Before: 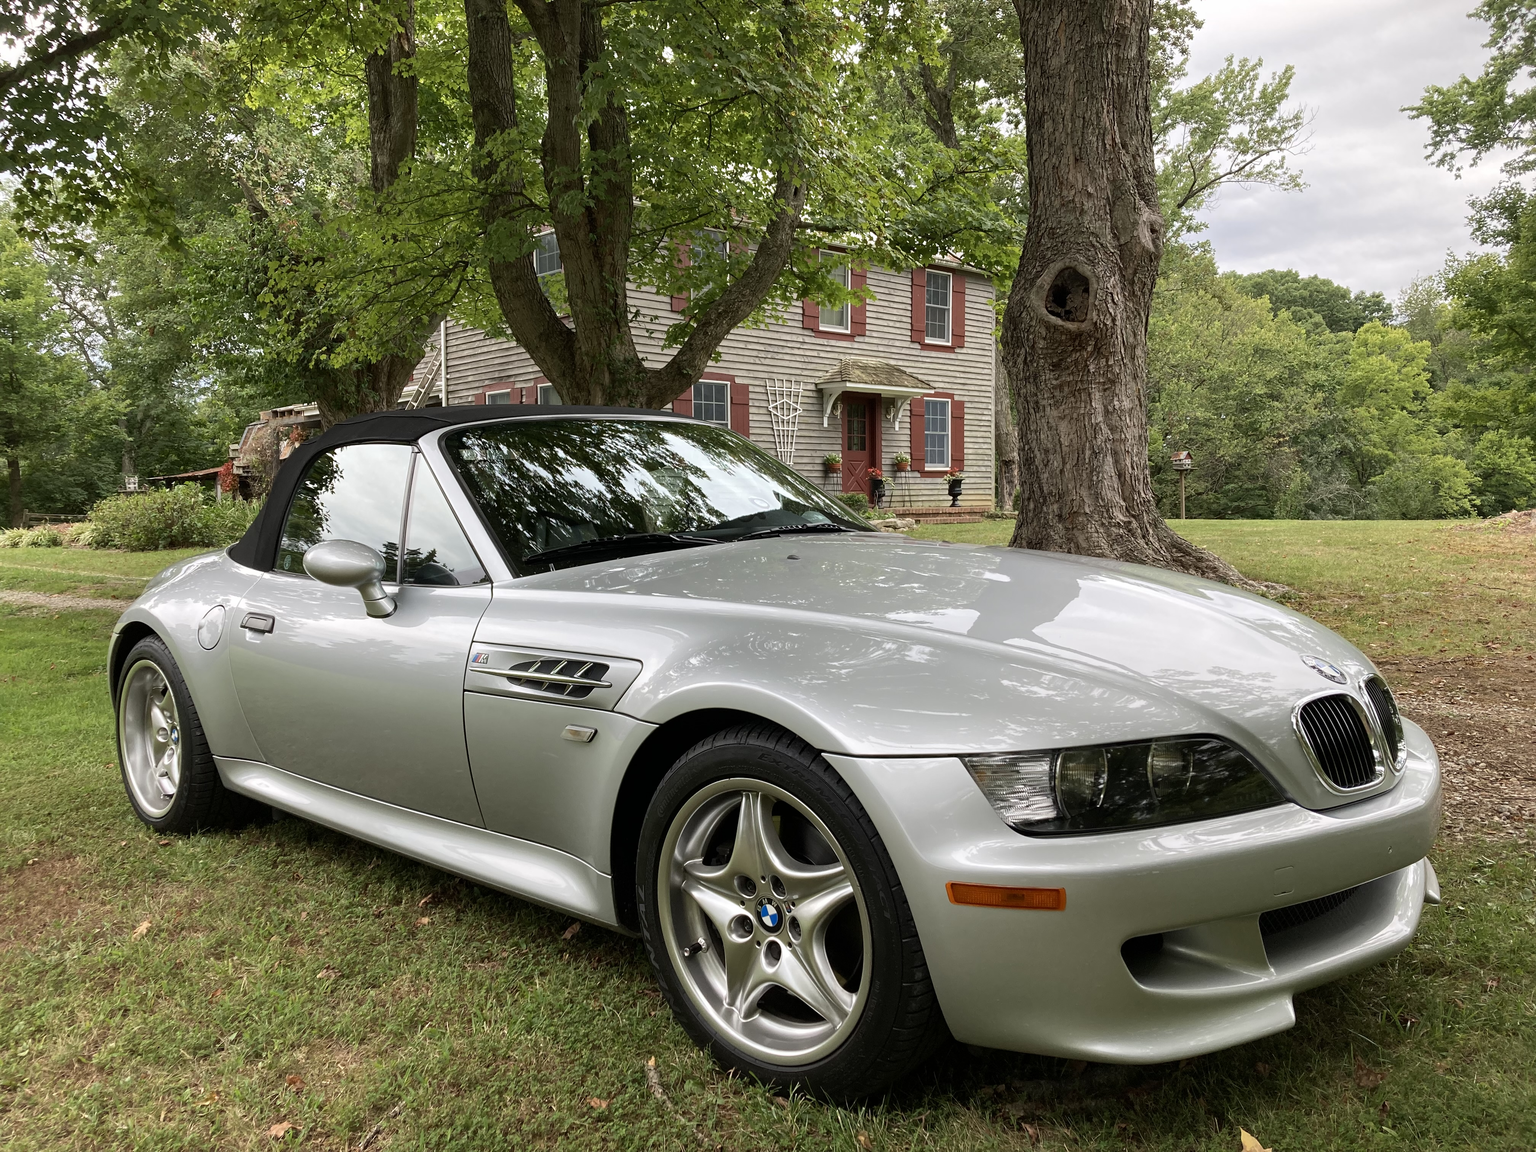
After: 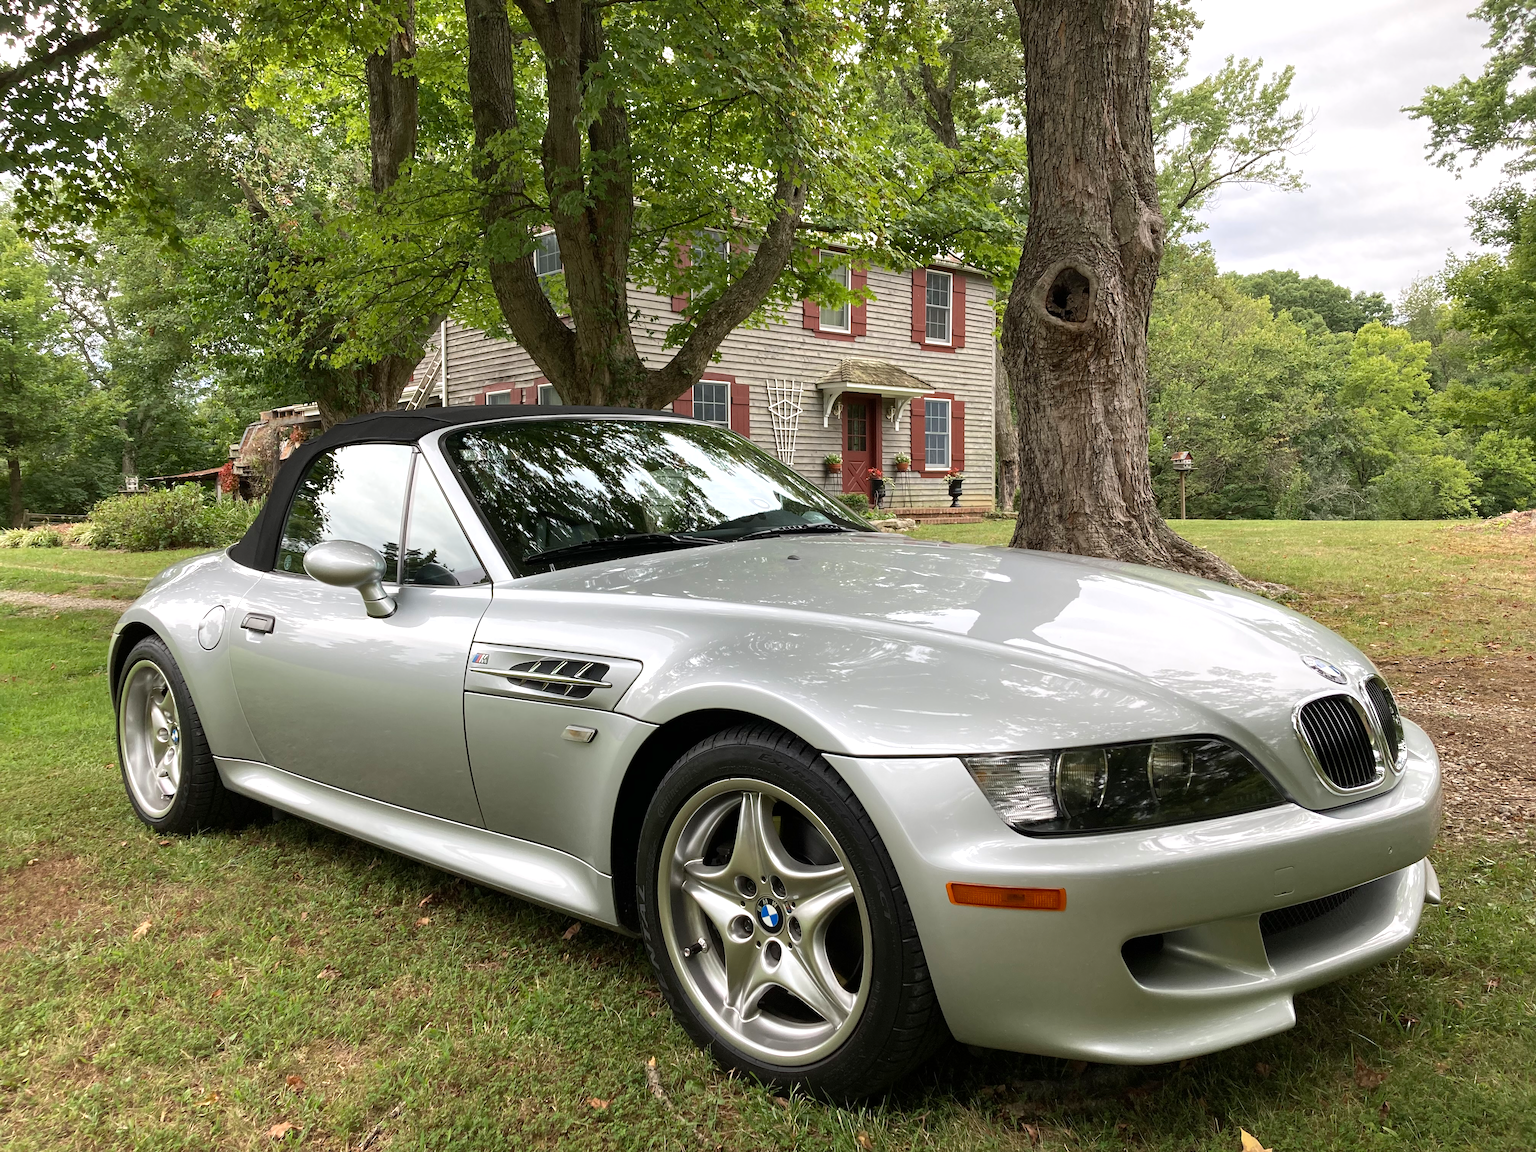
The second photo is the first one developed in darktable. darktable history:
white balance: emerald 1
exposure: exposure 0.29 EV, compensate highlight preservation false
